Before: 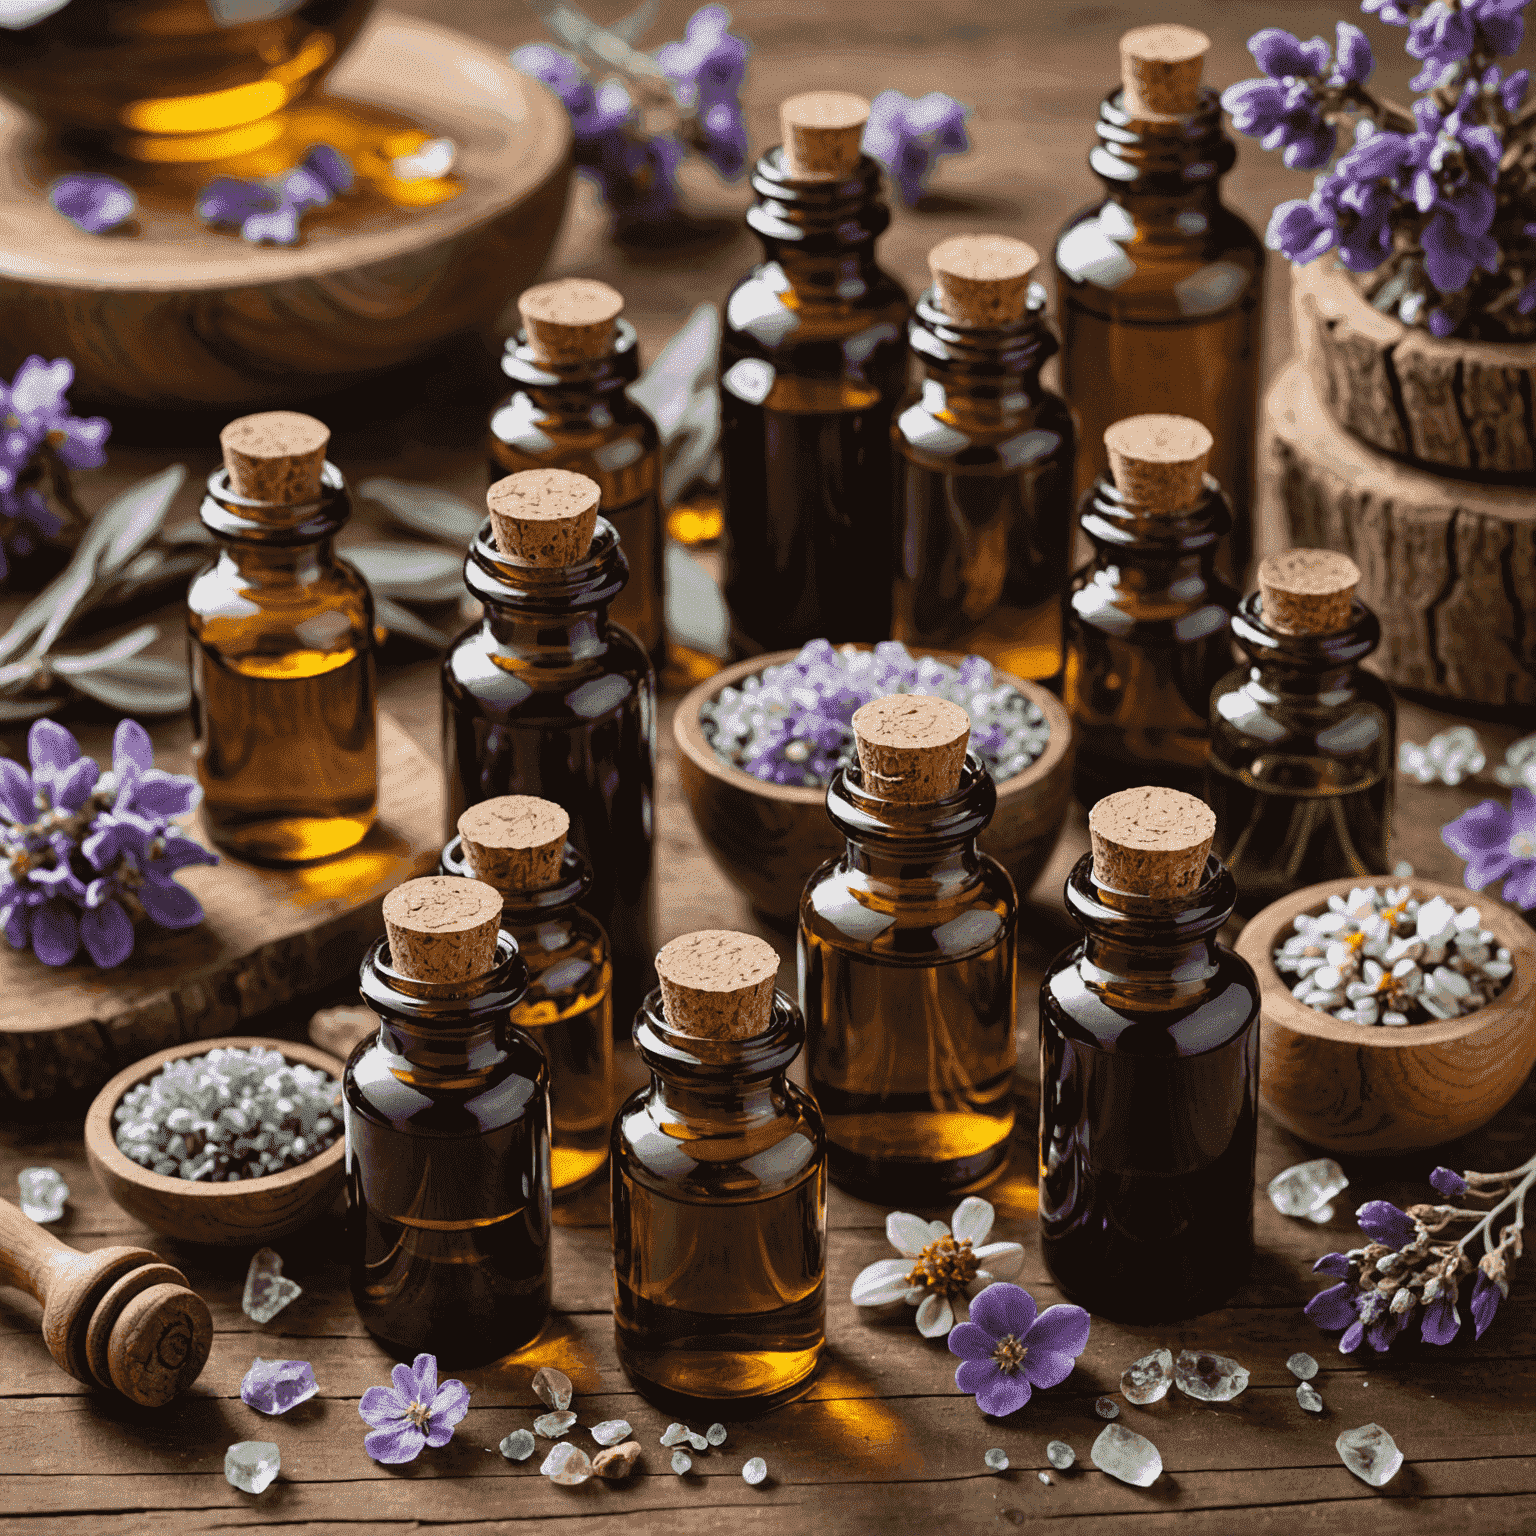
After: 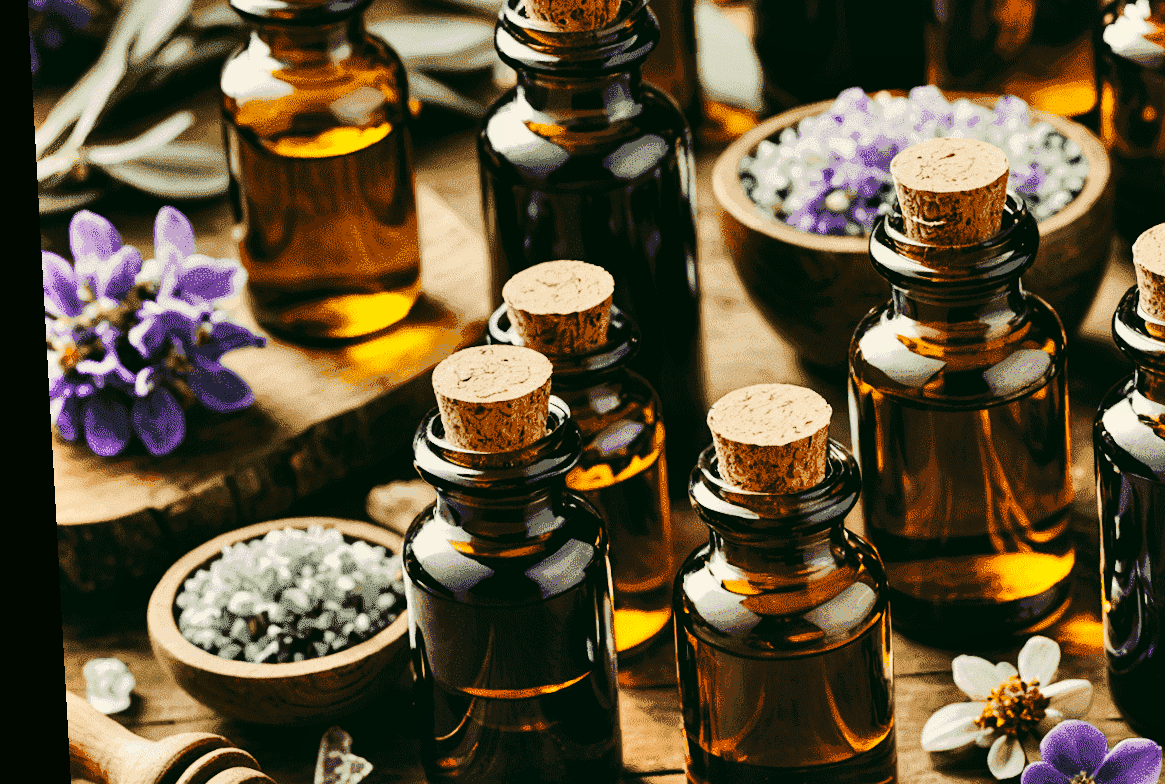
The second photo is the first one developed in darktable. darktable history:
tone curve: curves: ch0 [(0, 0) (0.003, 0.002) (0.011, 0.008) (0.025, 0.017) (0.044, 0.027) (0.069, 0.037) (0.1, 0.052) (0.136, 0.074) (0.177, 0.11) (0.224, 0.155) (0.277, 0.237) (0.335, 0.34) (0.399, 0.467) (0.468, 0.584) (0.543, 0.683) (0.623, 0.762) (0.709, 0.827) (0.801, 0.888) (0.898, 0.947) (1, 1)], preserve colors none
shadows and highlights: low approximation 0.01, soften with gaussian
color correction: highlights a* -0.482, highlights b* 9.48, shadows a* -9.48, shadows b* 0.803
crop: top 36.498%, right 27.964%, bottom 14.995%
rotate and perspective: rotation -3.18°, automatic cropping off
